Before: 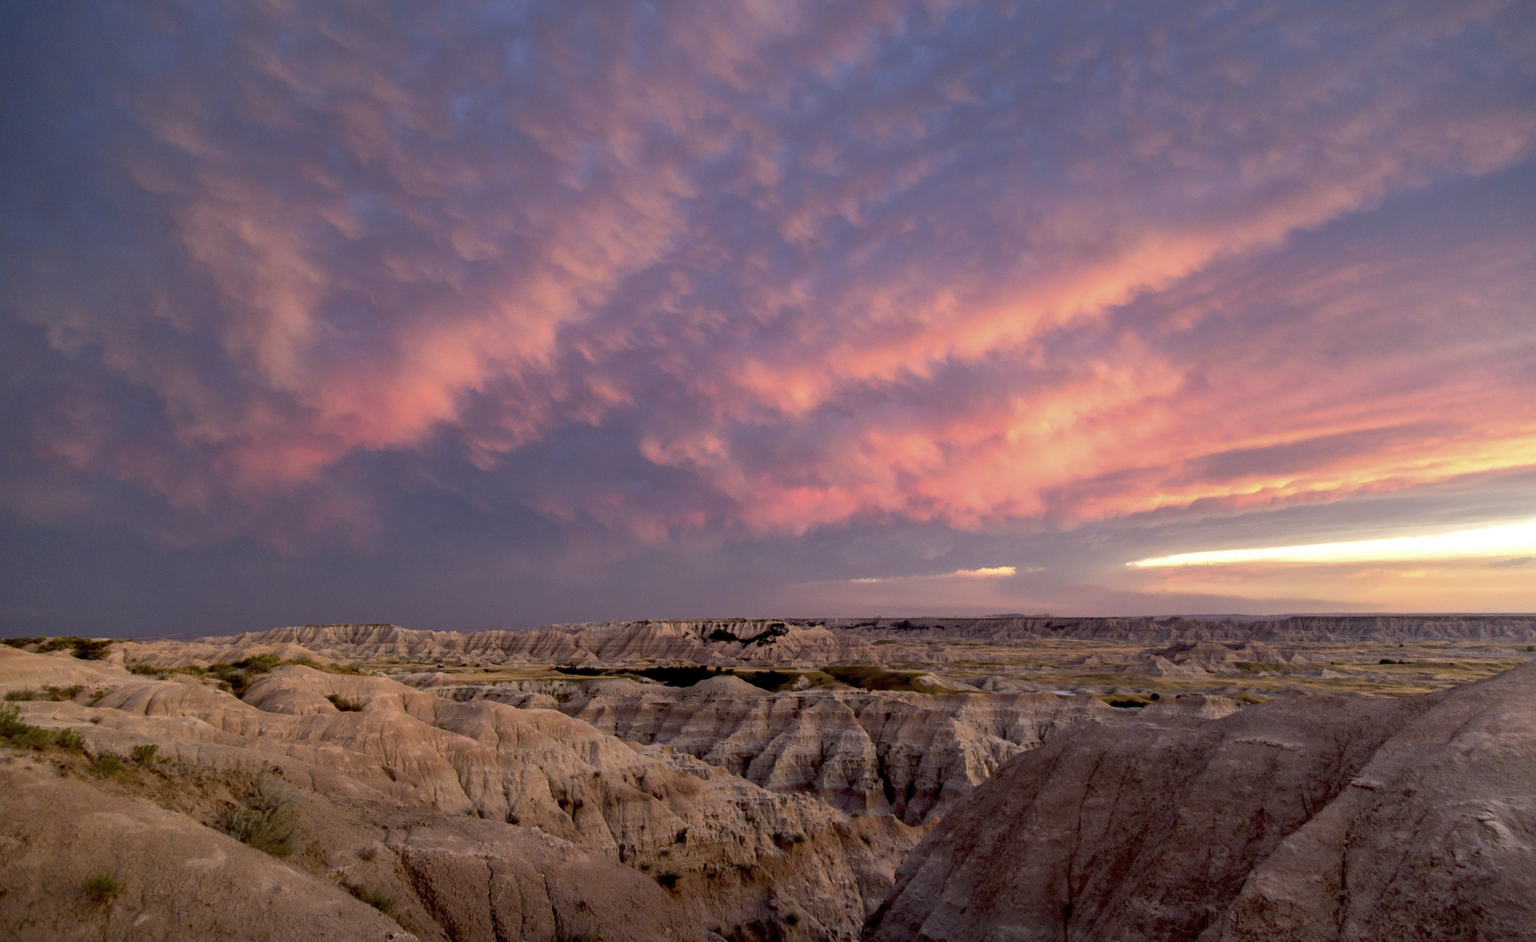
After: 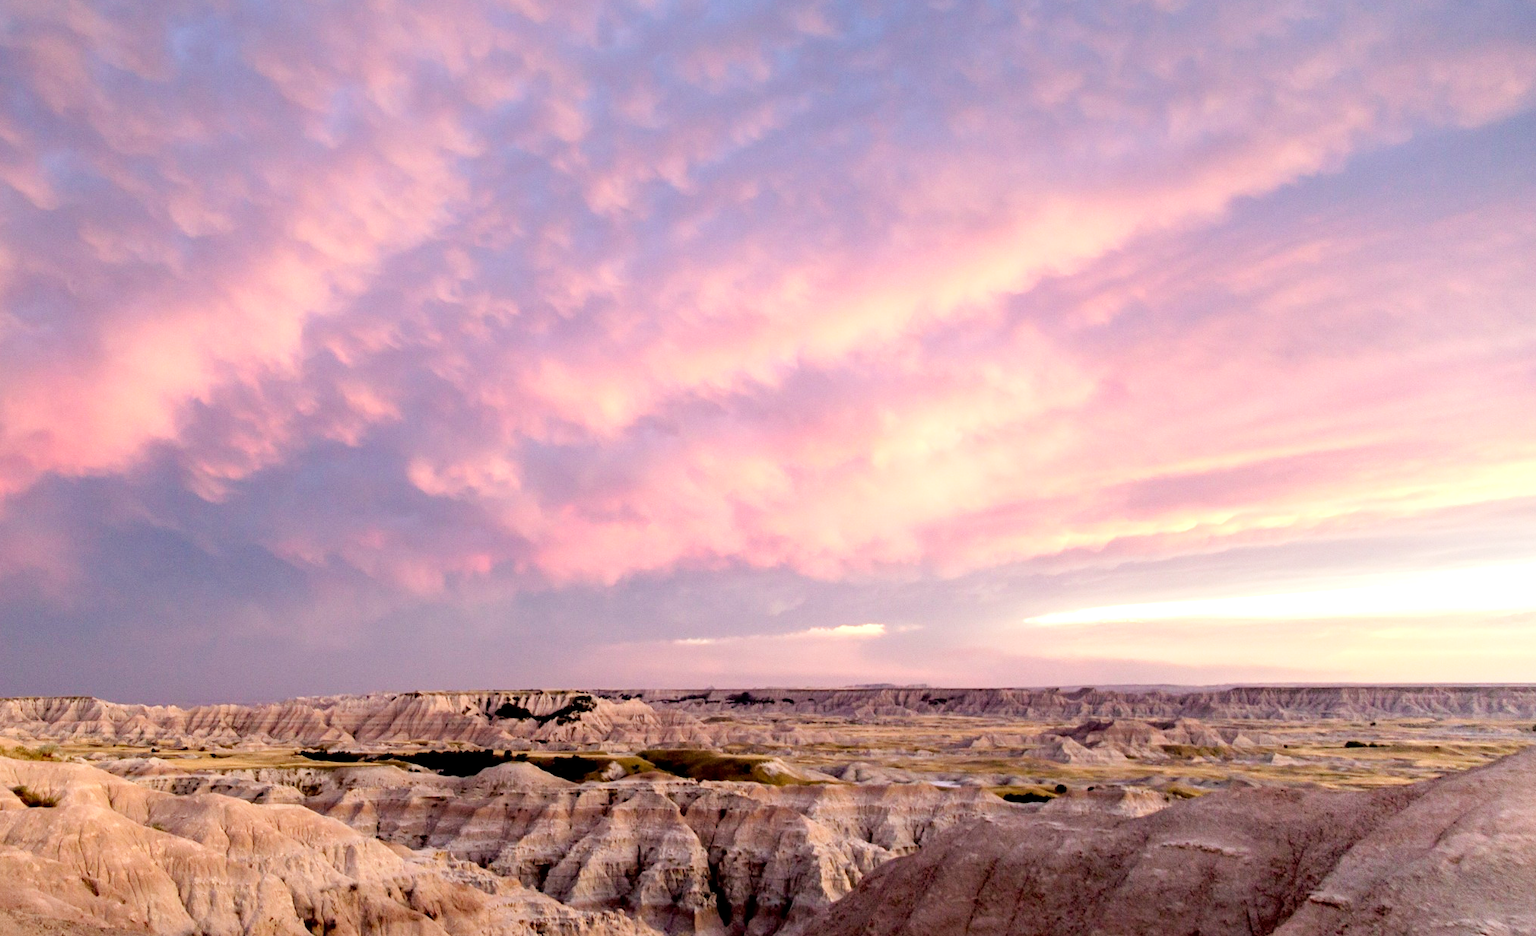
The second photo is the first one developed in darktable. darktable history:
tone equalizer: -8 EV -0.715 EV, -7 EV -0.678 EV, -6 EV -0.566 EV, -5 EV -0.382 EV, -3 EV 0.402 EV, -2 EV 0.6 EV, -1 EV 0.692 EV, +0 EV 0.758 EV
base curve: curves: ch0 [(0, 0) (0.204, 0.334) (0.55, 0.733) (1, 1)], preserve colors none
crop and rotate: left 20.739%, top 7.905%, right 0.322%, bottom 13.612%
